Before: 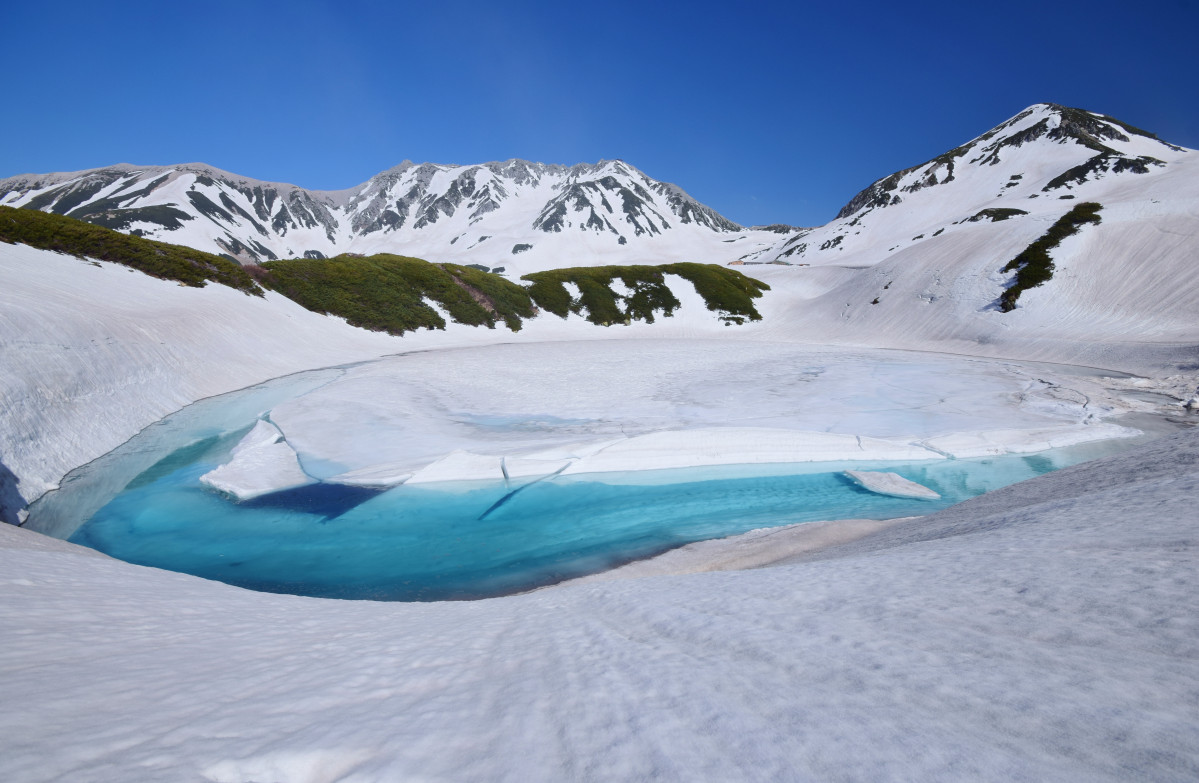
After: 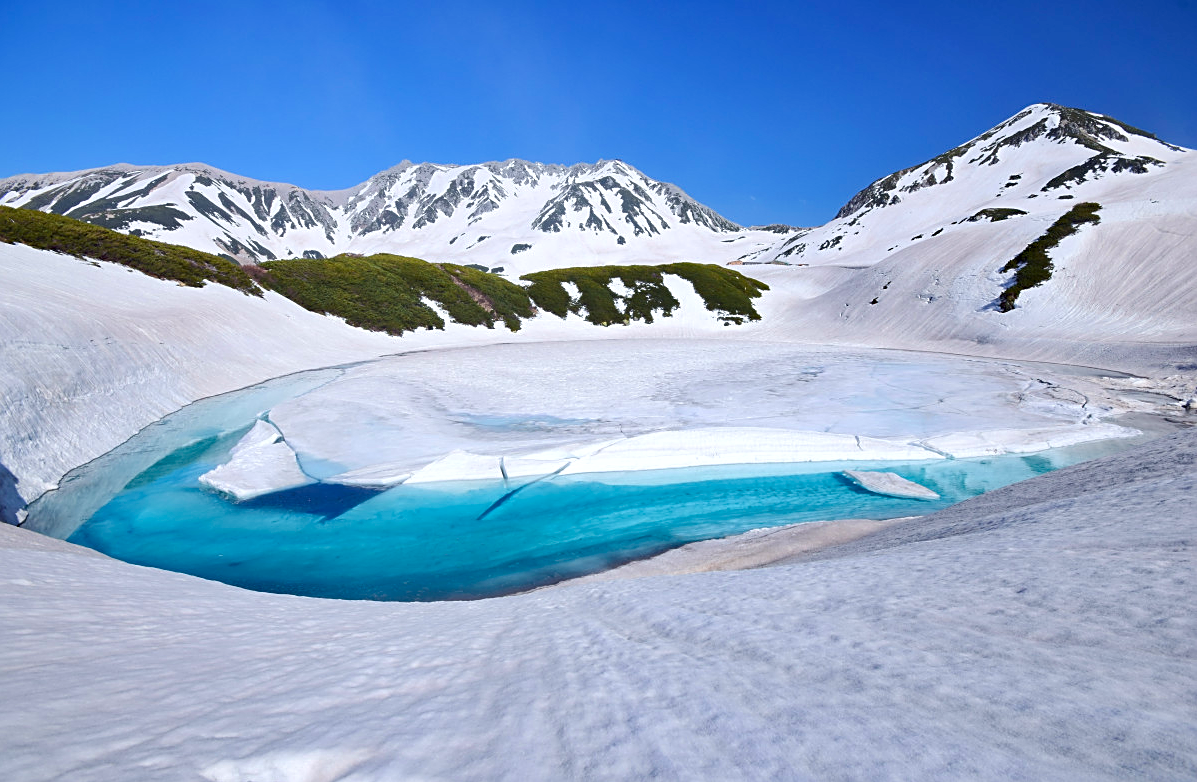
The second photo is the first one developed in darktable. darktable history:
crop: left 0.156%
shadows and highlights: shadows 12.44, white point adjustment 1.3, soften with gaussian
sharpen: on, module defaults
haze removal: compatibility mode true, adaptive false
tone equalizer: -8 EV 0.987 EV, -7 EV 0.997 EV, -6 EV 0.996 EV, -5 EV 0.982 EV, -4 EV 1.02 EV, -3 EV 0.747 EV, -2 EV 0.525 EV, -1 EV 0.241 EV, edges refinement/feathering 500, mask exposure compensation -1.57 EV, preserve details no
